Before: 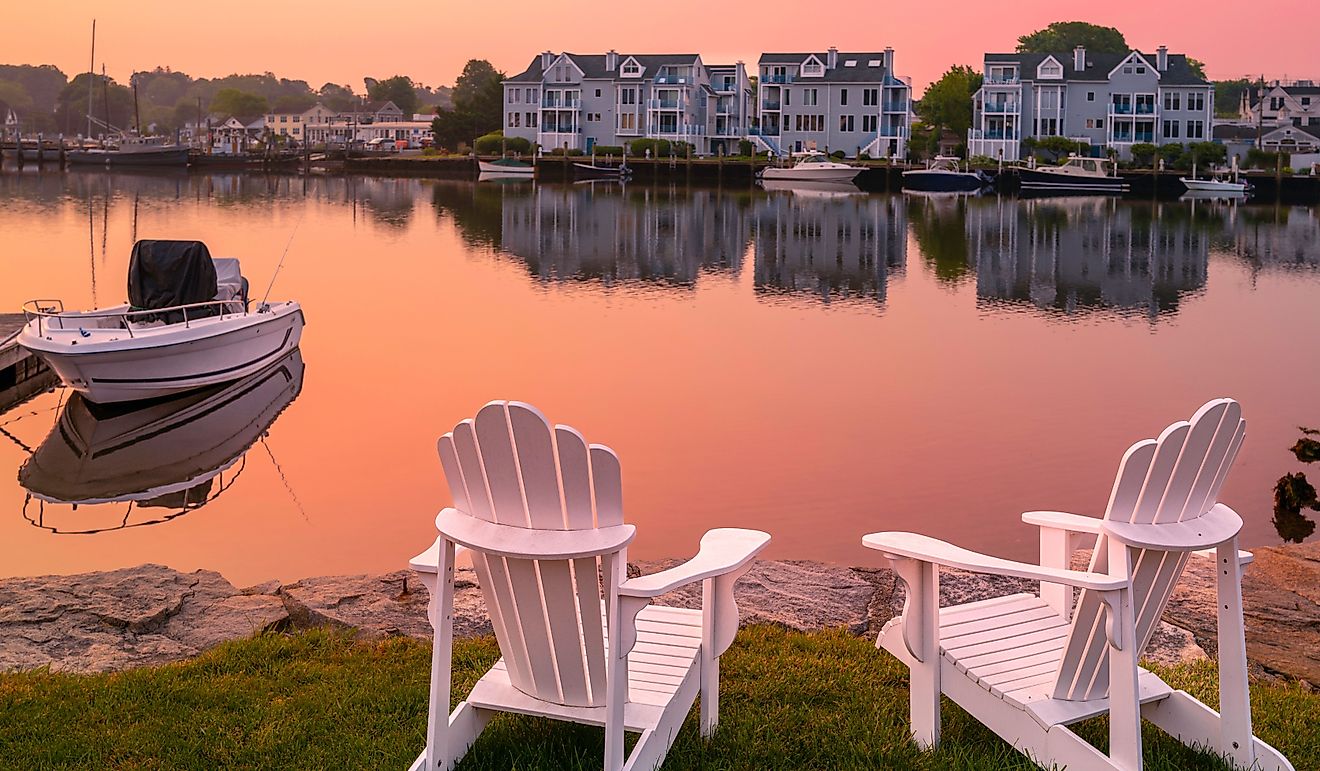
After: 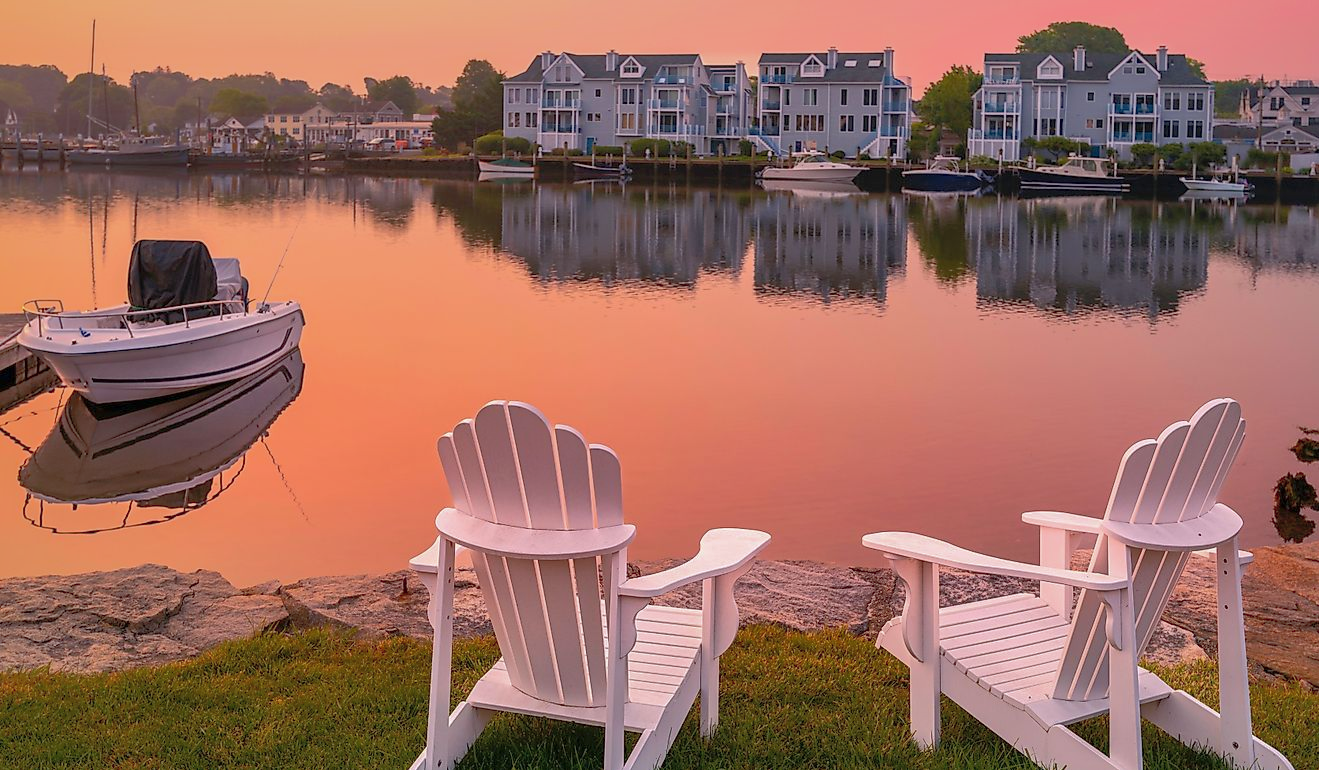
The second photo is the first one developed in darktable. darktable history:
shadows and highlights: shadows 60.51, highlights -59.92
